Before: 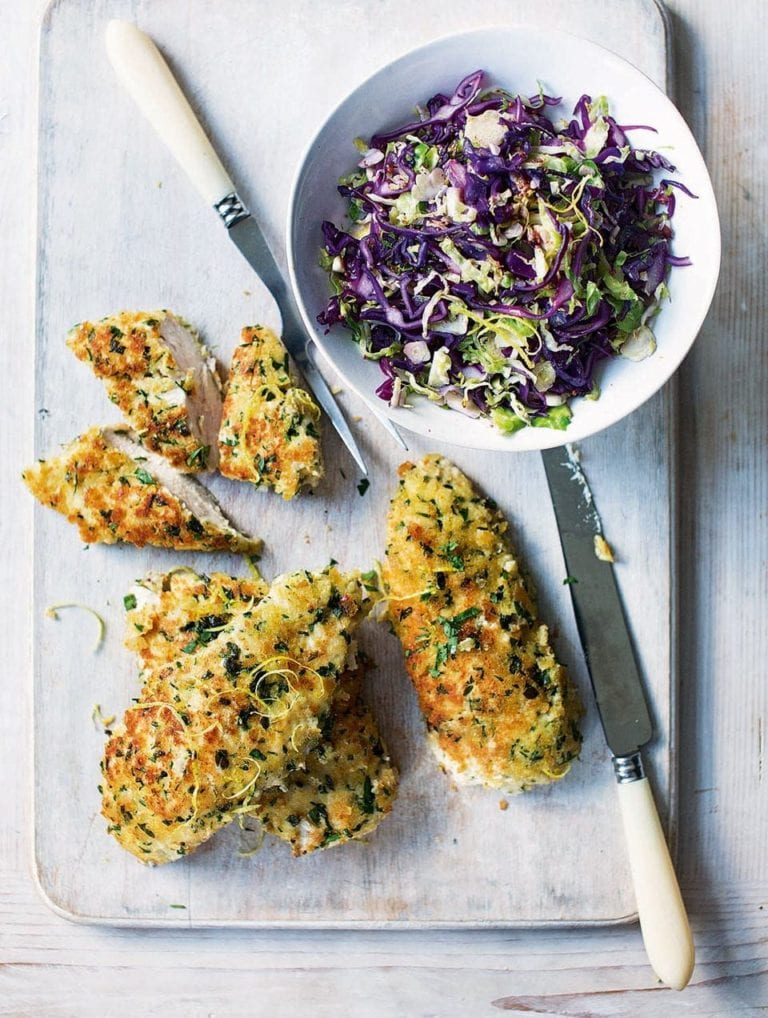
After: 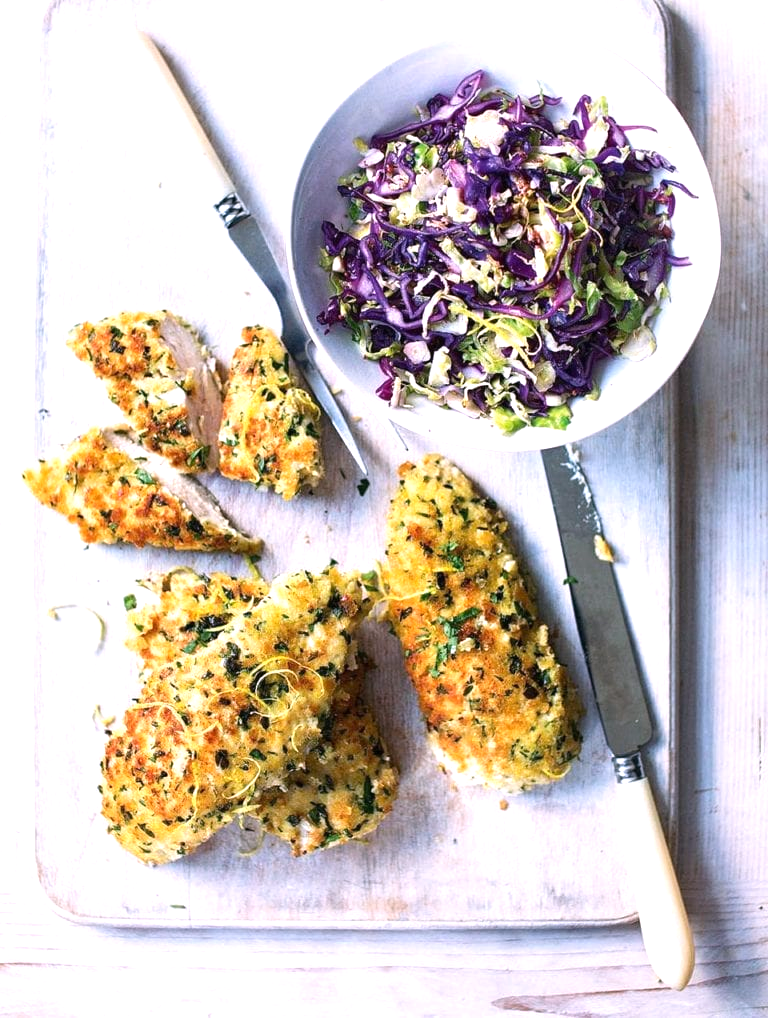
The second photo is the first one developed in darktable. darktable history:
exposure: black level correction 0, exposure 0.5 EV, compensate exposure bias true, compensate highlight preservation false
white balance: red 1.05, blue 1.072
